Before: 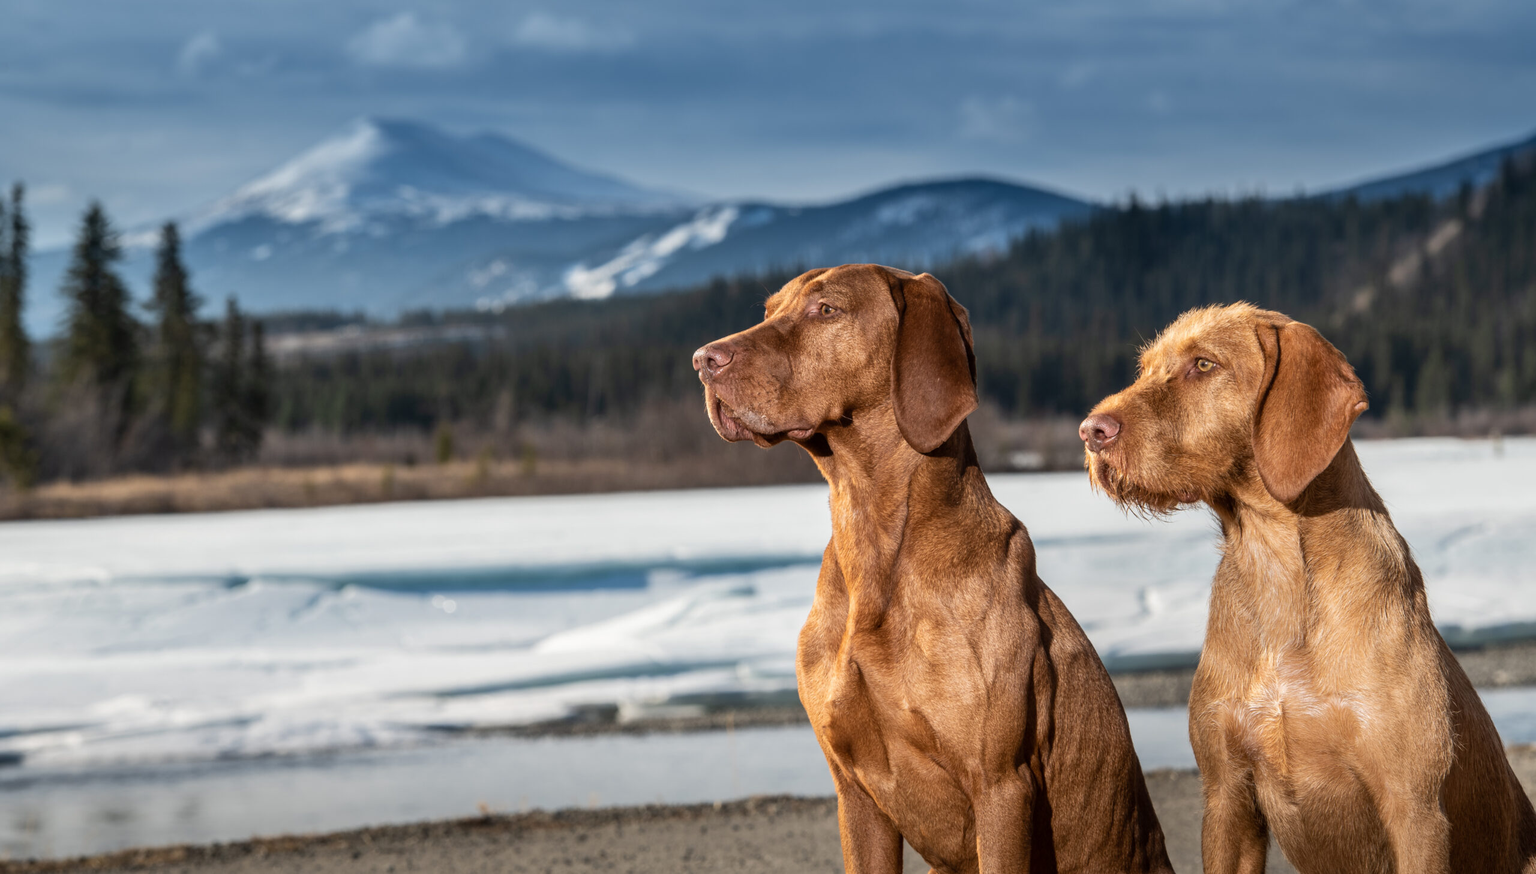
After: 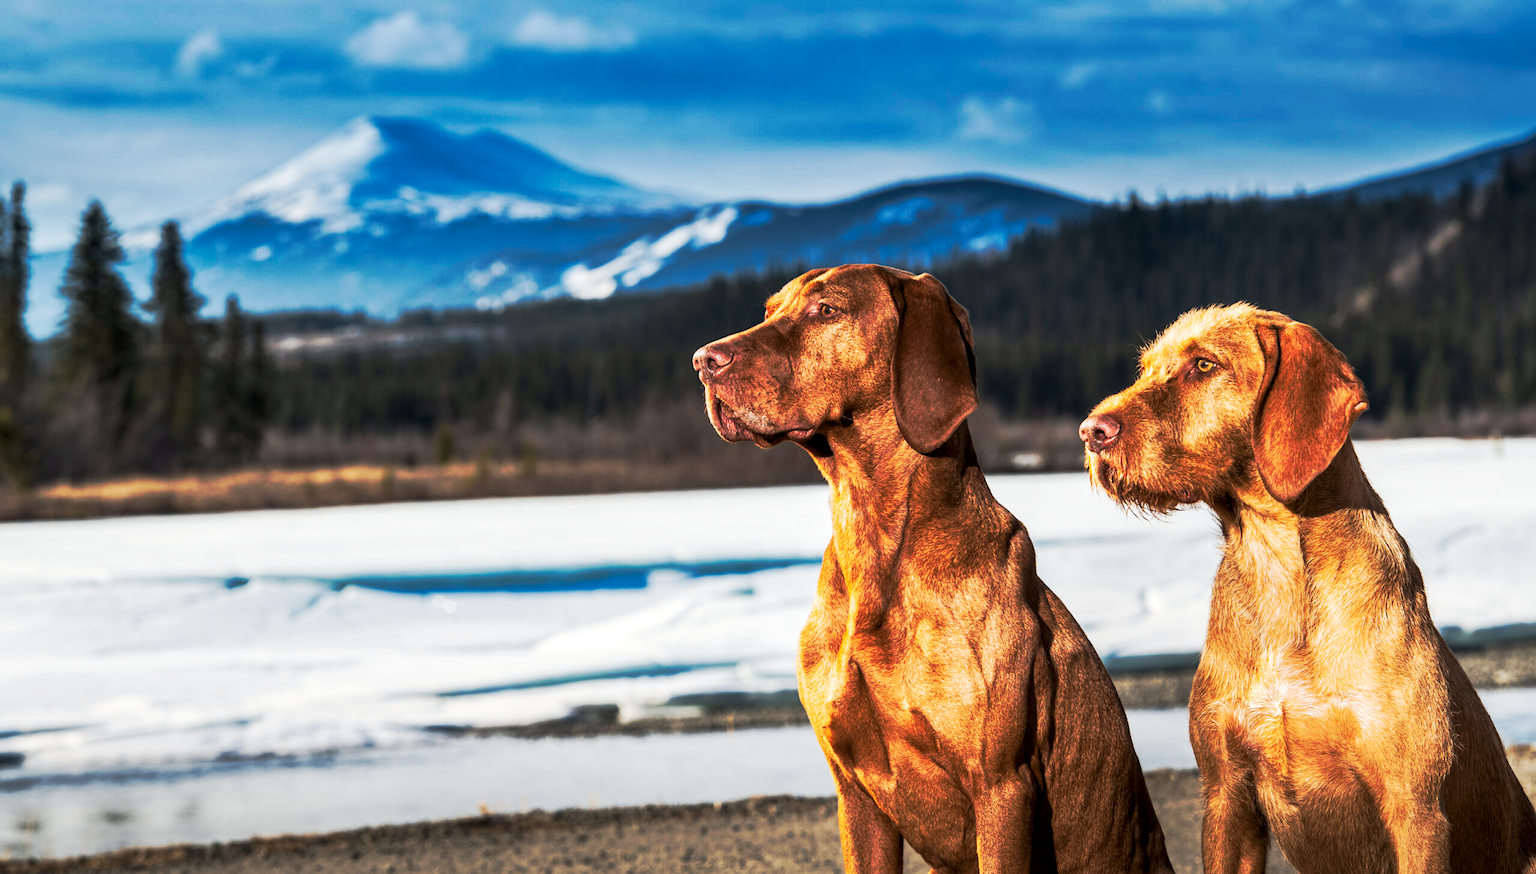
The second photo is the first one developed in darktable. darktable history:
exposure: exposure -0.242 EV, compensate highlight preservation false
tone curve: curves: ch0 [(0, 0) (0.003, 0.003) (0.011, 0.008) (0.025, 0.018) (0.044, 0.04) (0.069, 0.062) (0.1, 0.09) (0.136, 0.121) (0.177, 0.158) (0.224, 0.197) (0.277, 0.255) (0.335, 0.314) (0.399, 0.391) (0.468, 0.496) (0.543, 0.683) (0.623, 0.801) (0.709, 0.883) (0.801, 0.94) (0.898, 0.984) (1, 1)], preserve colors none
local contrast: highlights 100%, shadows 100%, detail 120%, midtone range 0.2
white balance: emerald 1
